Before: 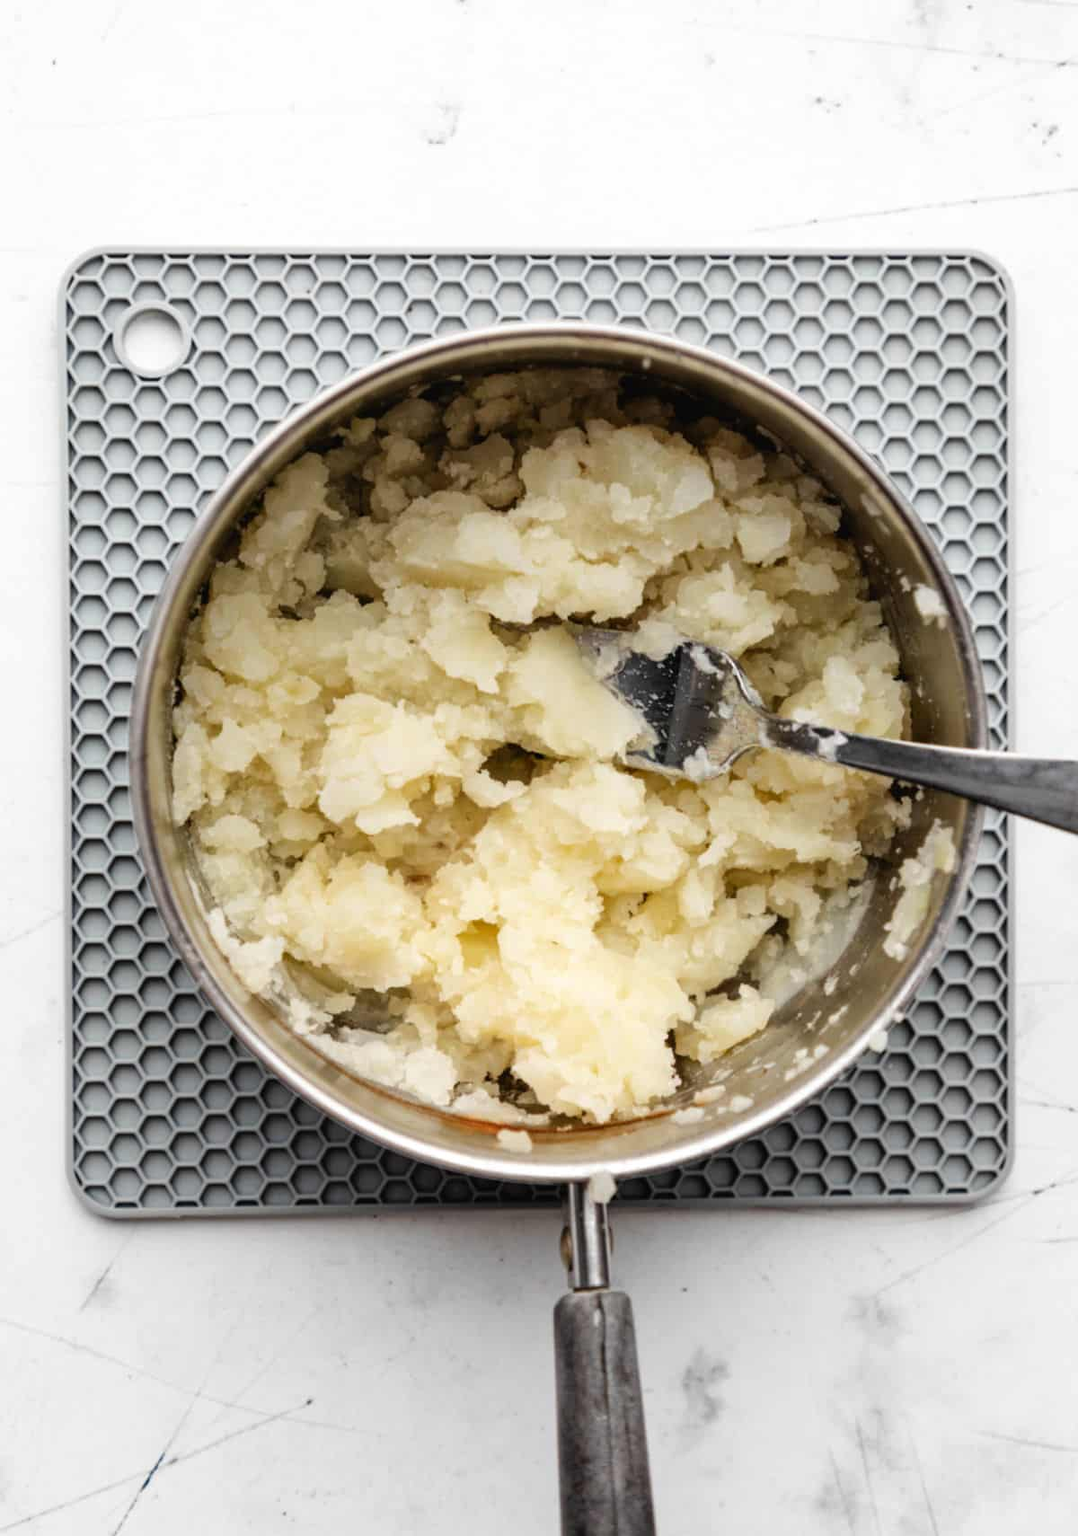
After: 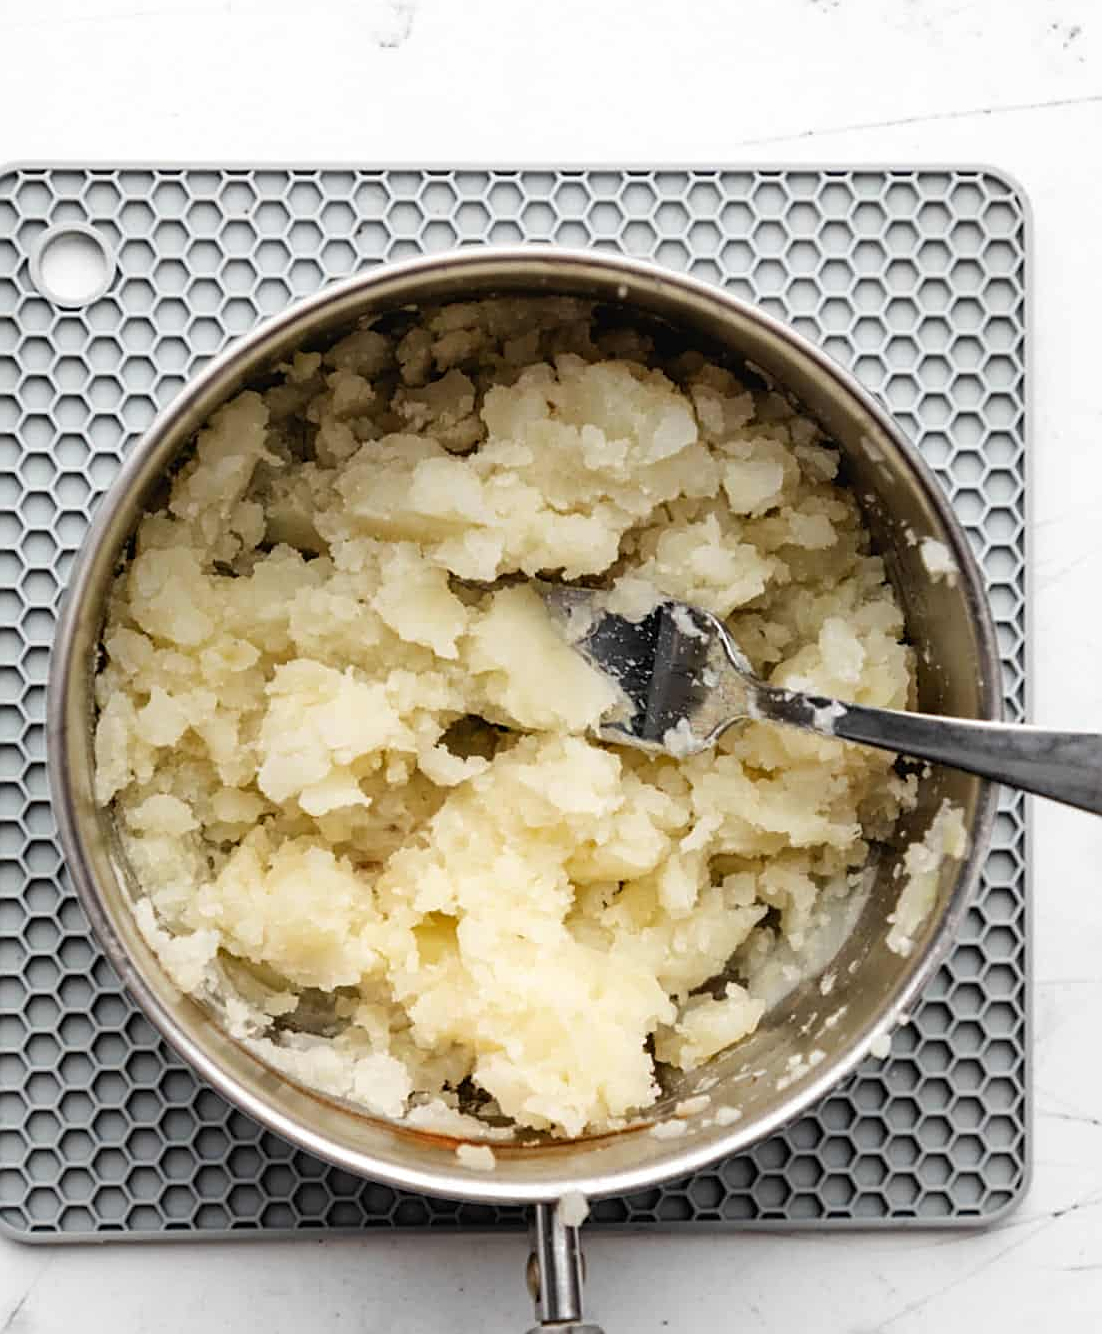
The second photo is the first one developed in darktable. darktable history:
crop: left 8.112%, top 6.613%, bottom 15.344%
sharpen: on, module defaults
